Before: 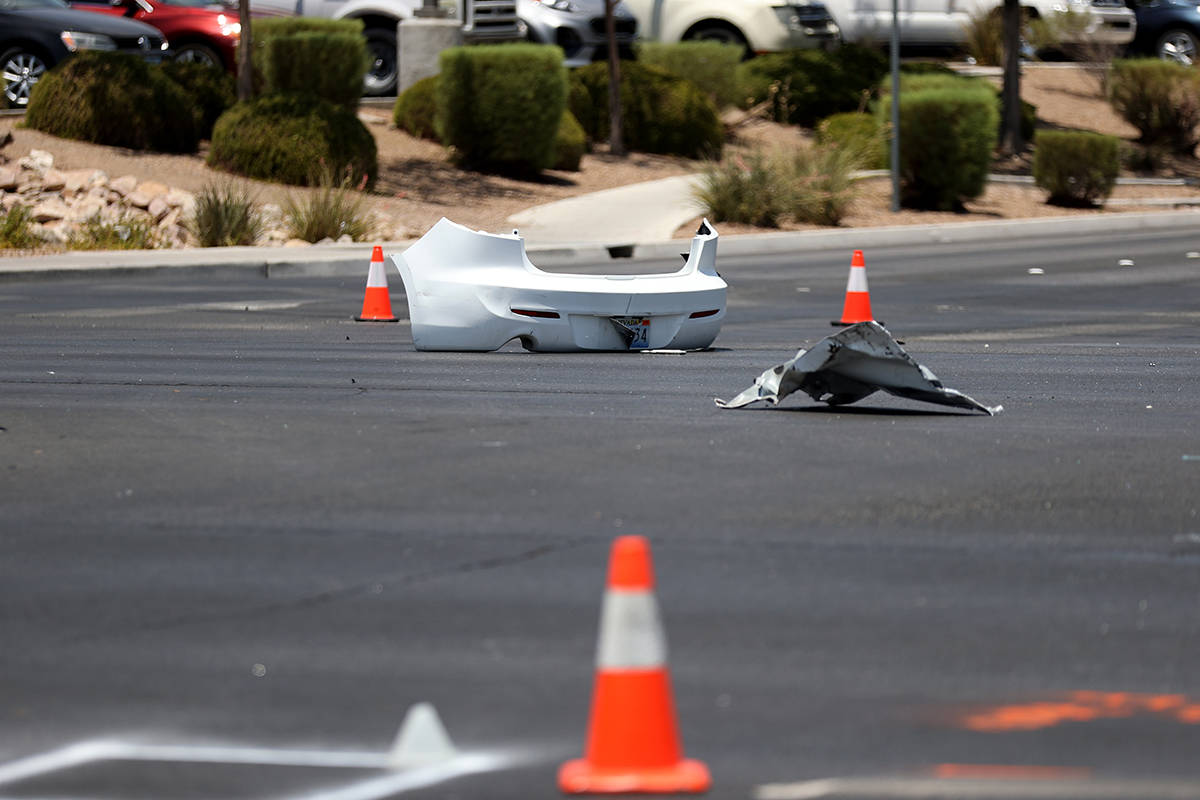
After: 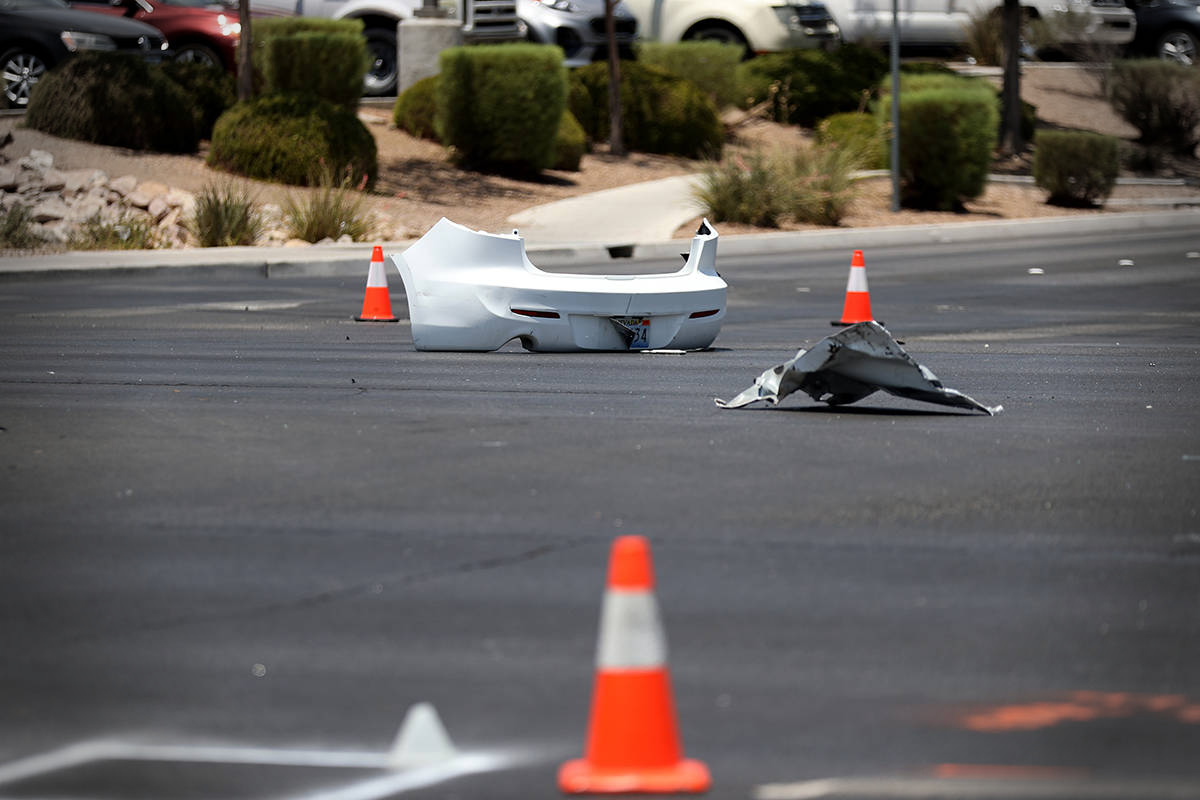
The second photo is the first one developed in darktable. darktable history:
vignetting: fall-off start 77.25%, fall-off radius 27.21%, width/height ratio 0.971, unbound false
